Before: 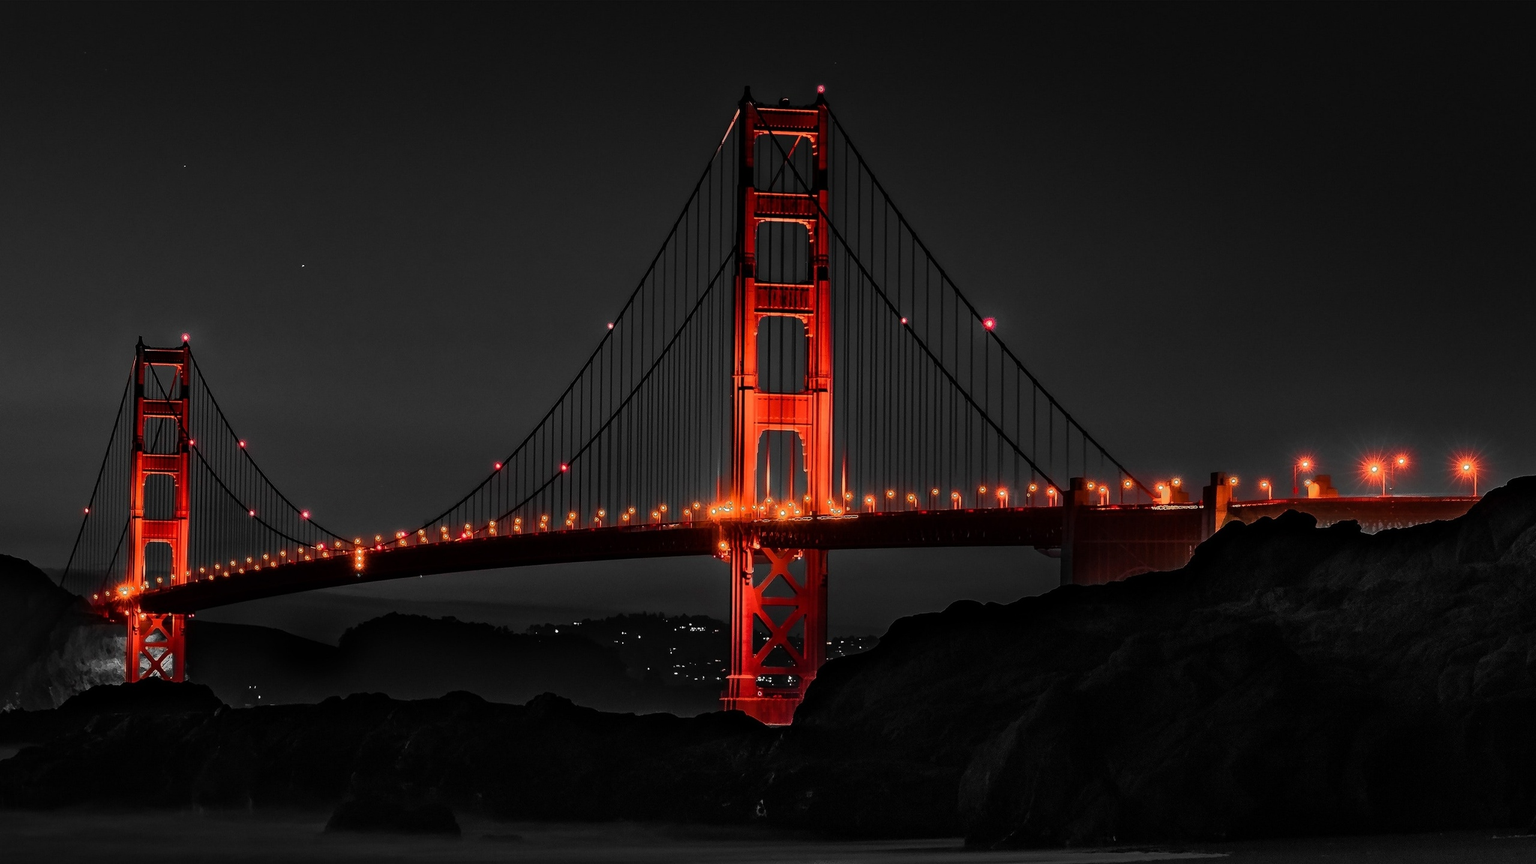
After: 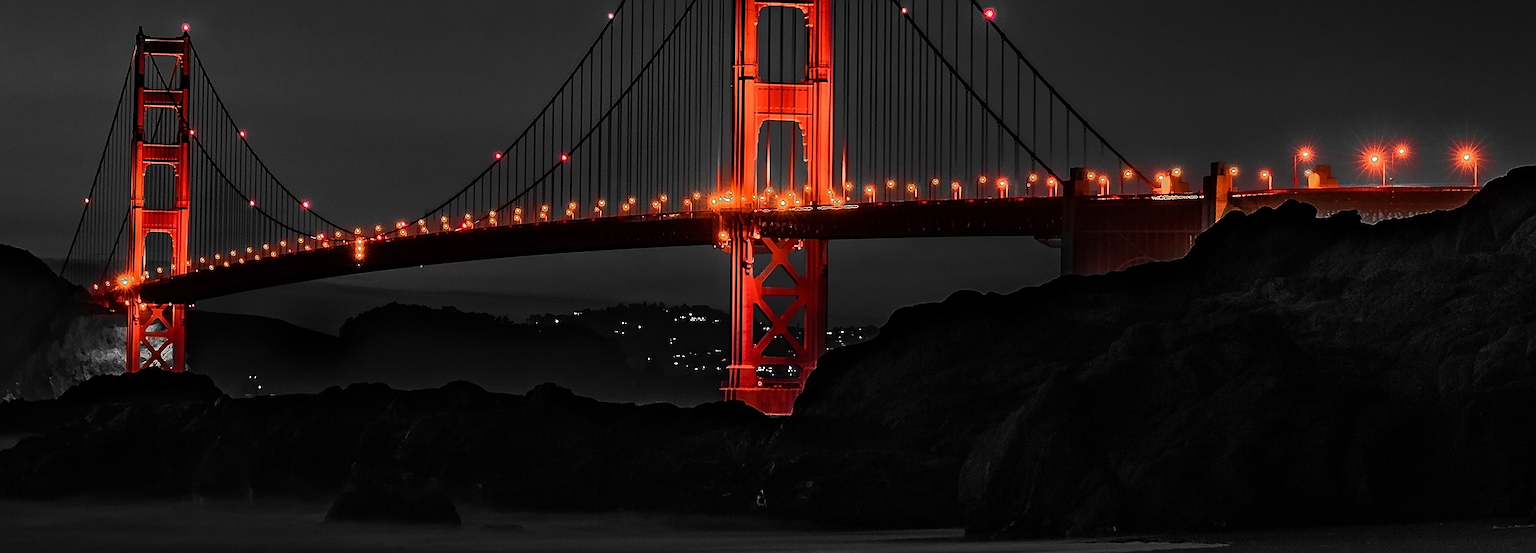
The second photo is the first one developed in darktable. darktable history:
sharpen: on, module defaults
crop and rotate: top 35.96%
